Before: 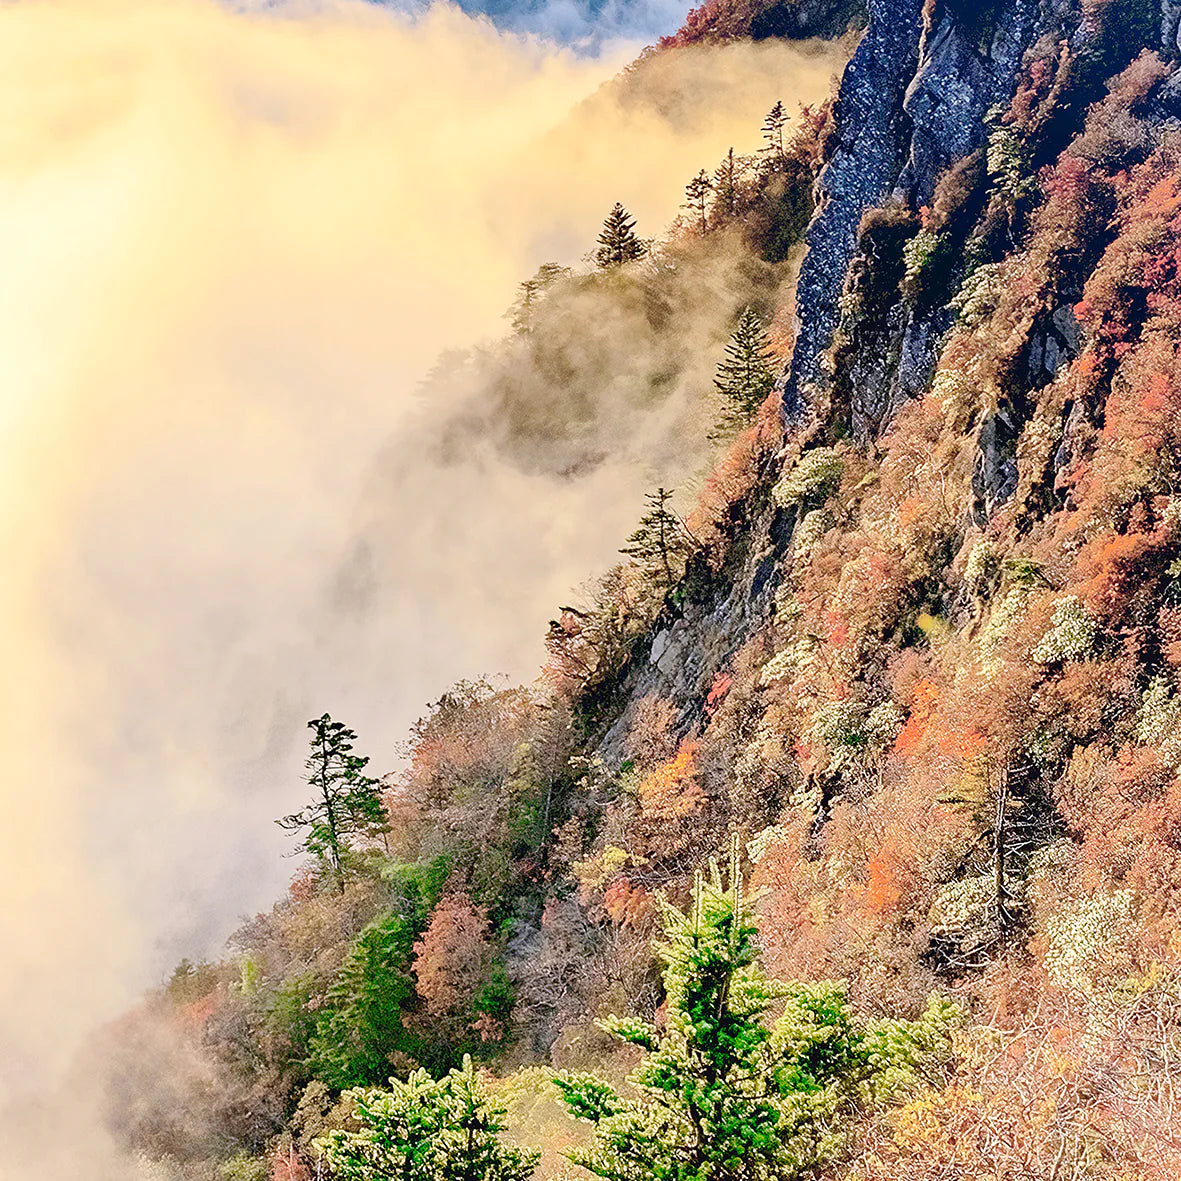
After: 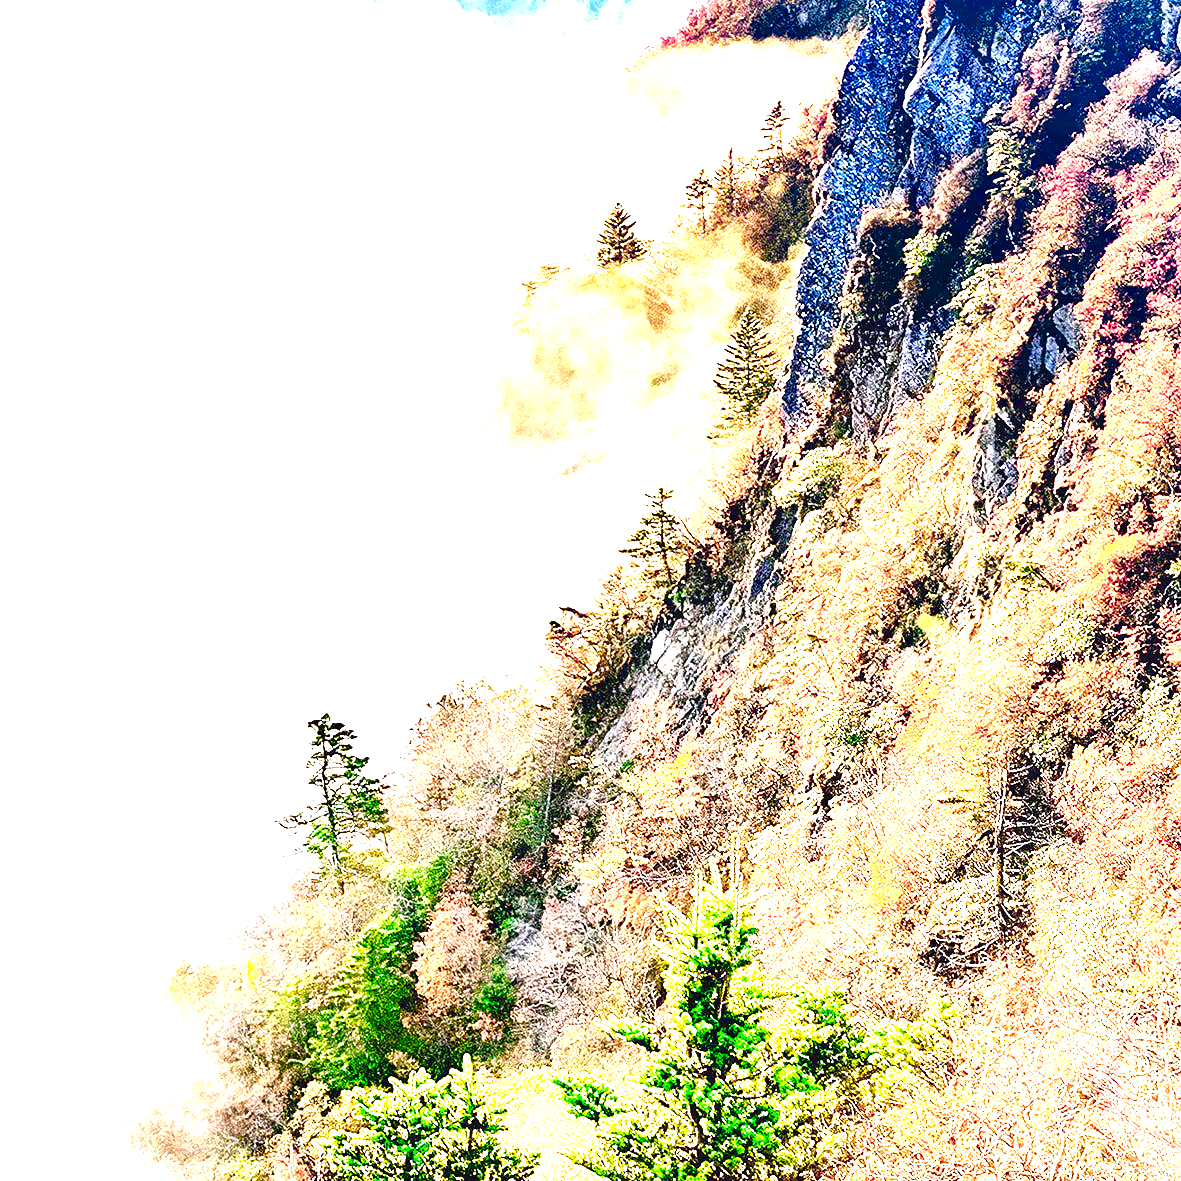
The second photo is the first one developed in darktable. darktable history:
exposure: black level correction 0, exposure 1.45 EV, compensate exposure bias true, compensate highlight preservation false
color balance rgb: perceptual saturation grading › global saturation 35%, perceptual saturation grading › highlights -25%, perceptual saturation grading › shadows 50%
tone equalizer: -8 EV -0.75 EV, -7 EV -0.7 EV, -6 EV -0.6 EV, -5 EV -0.4 EV, -3 EV 0.4 EV, -2 EV 0.6 EV, -1 EV 0.7 EV, +0 EV 0.75 EV, edges refinement/feathering 500, mask exposure compensation -1.57 EV, preserve details no
